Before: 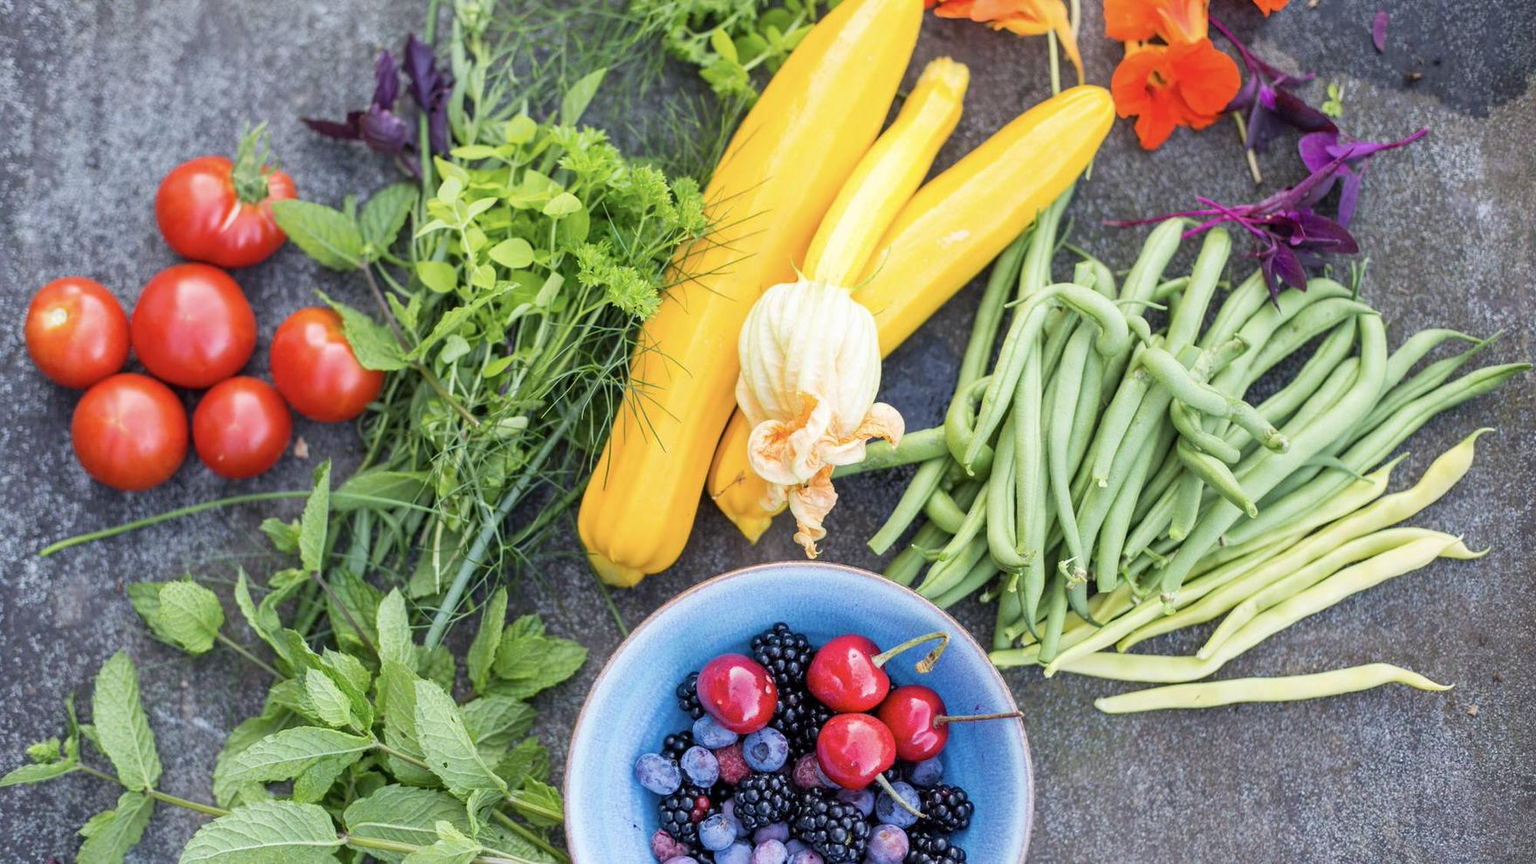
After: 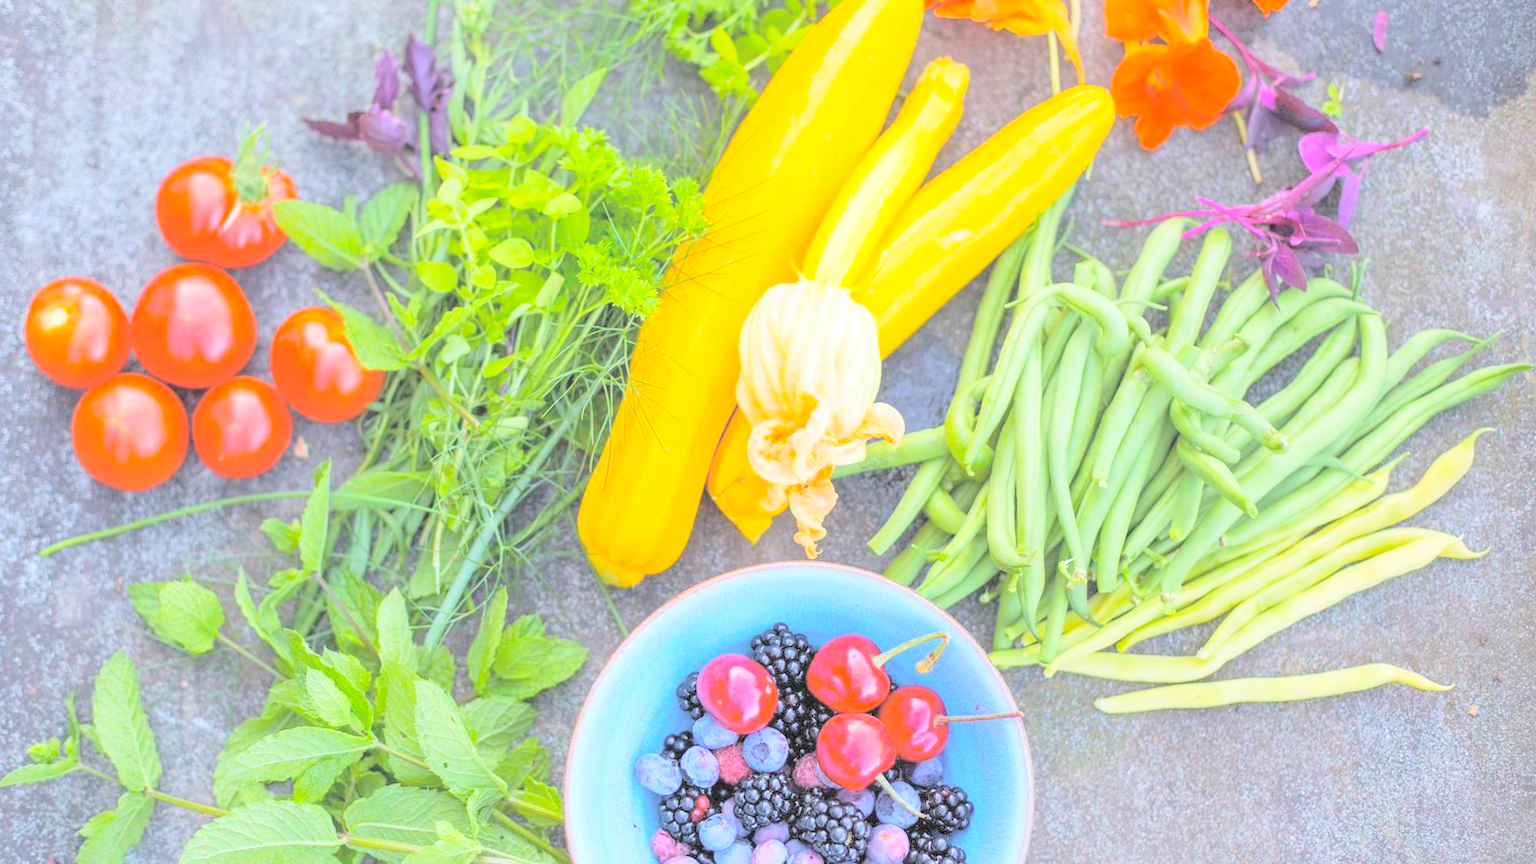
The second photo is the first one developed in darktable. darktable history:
color balance: output saturation 120%
contrast brightness saturation: brightness 1
base curve: exposure shift 0, preserve colors none
